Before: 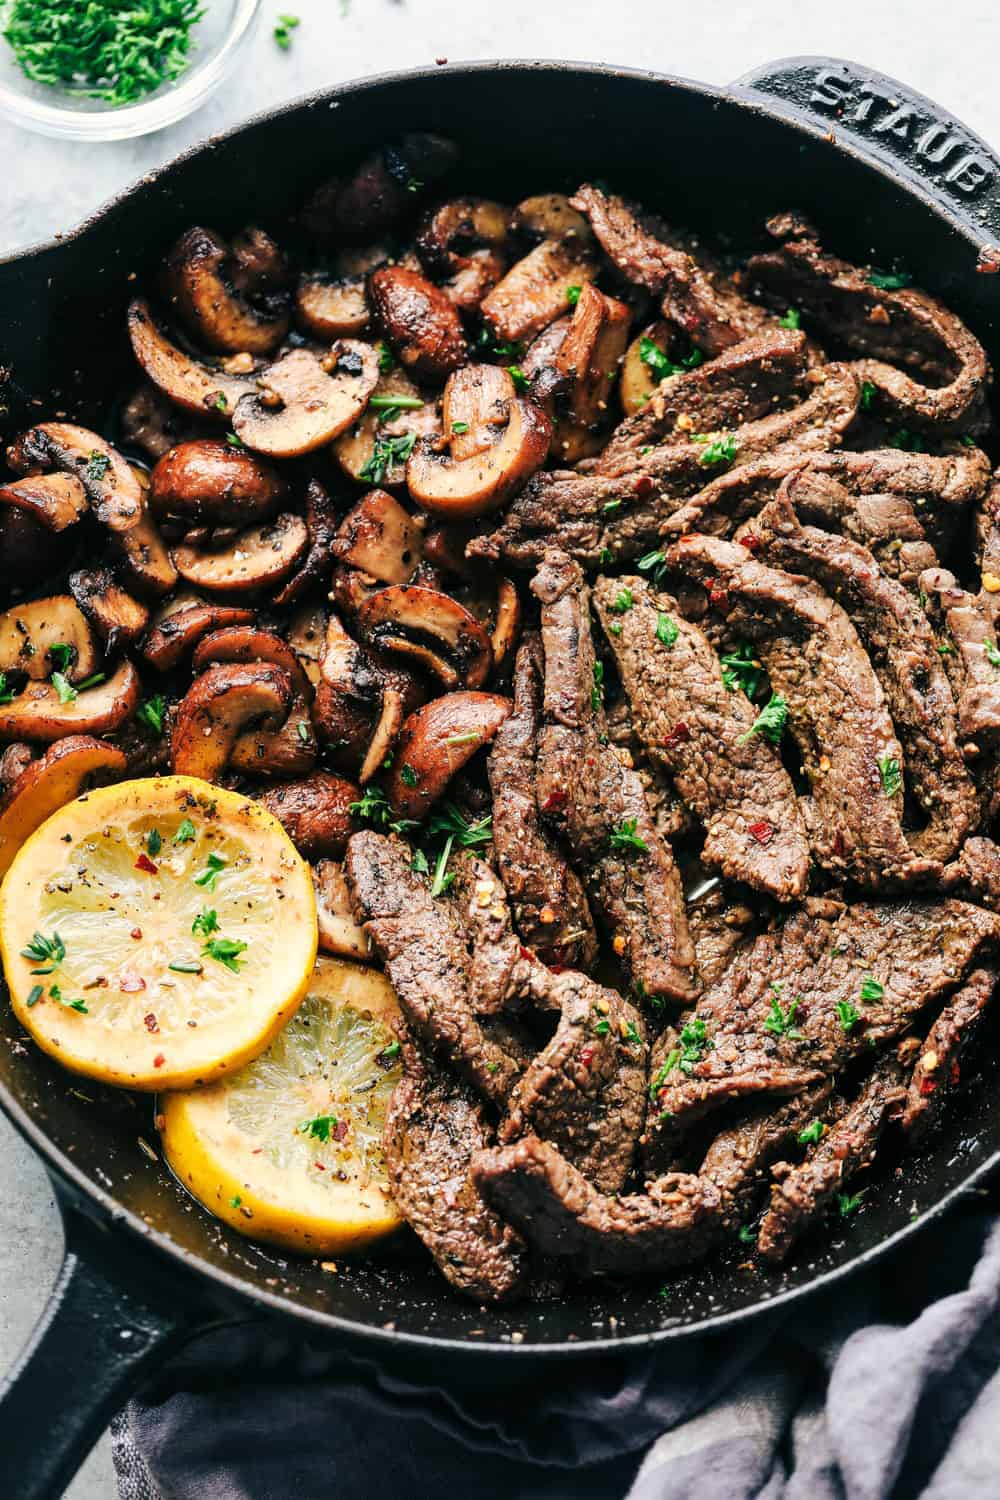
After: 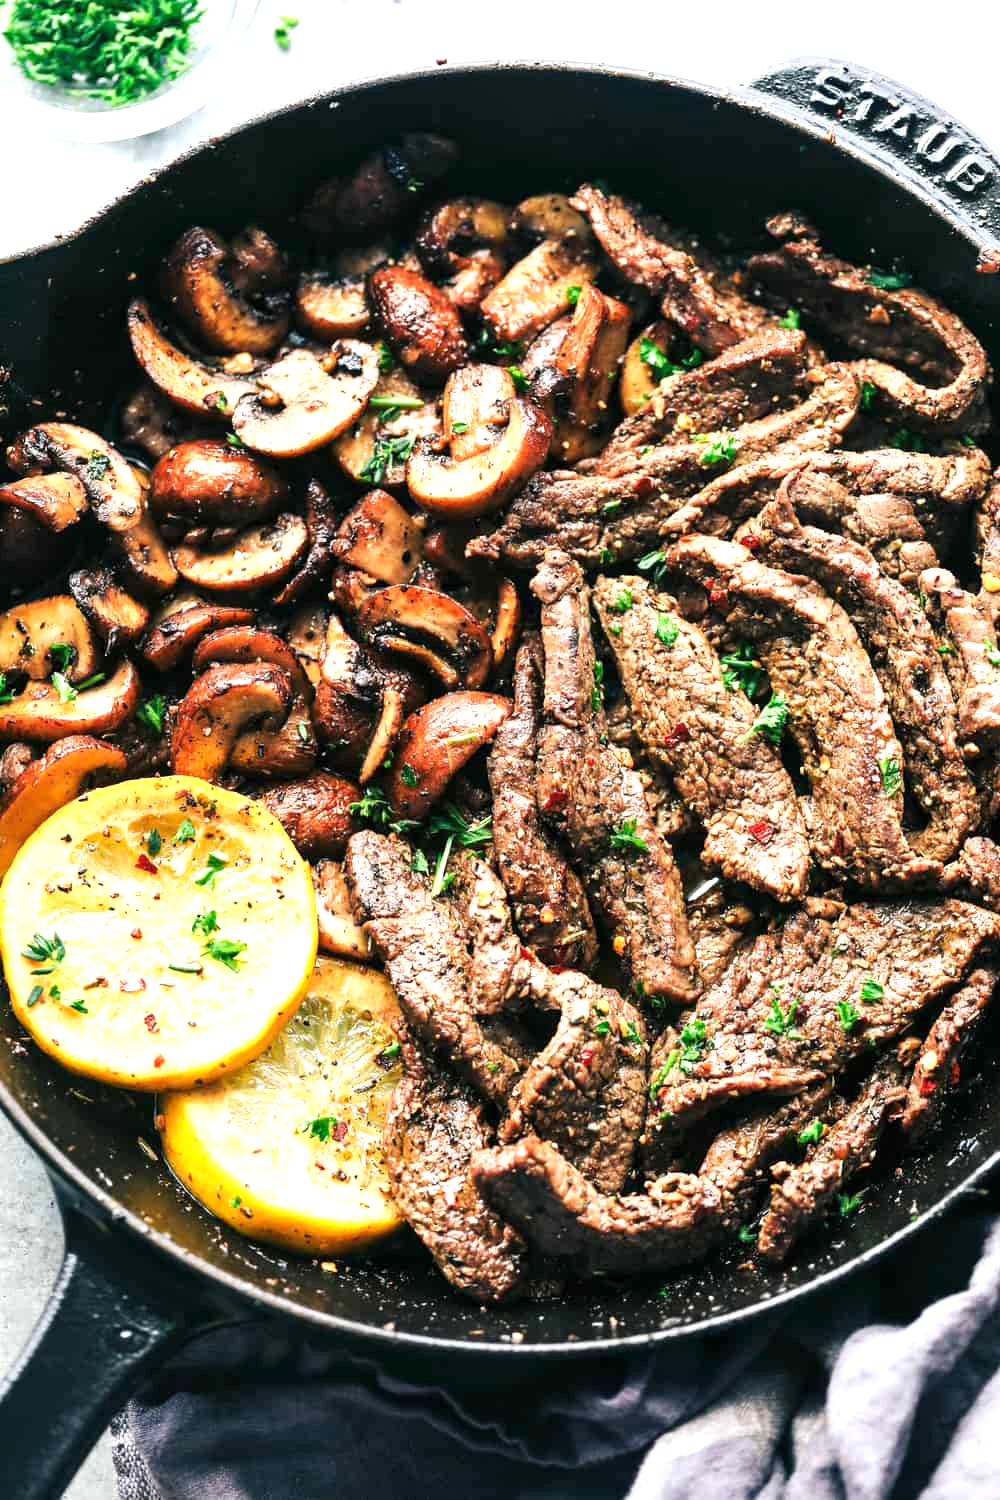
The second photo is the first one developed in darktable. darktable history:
exposure: exposure 0.746 EV, compensate highlight preservation false
